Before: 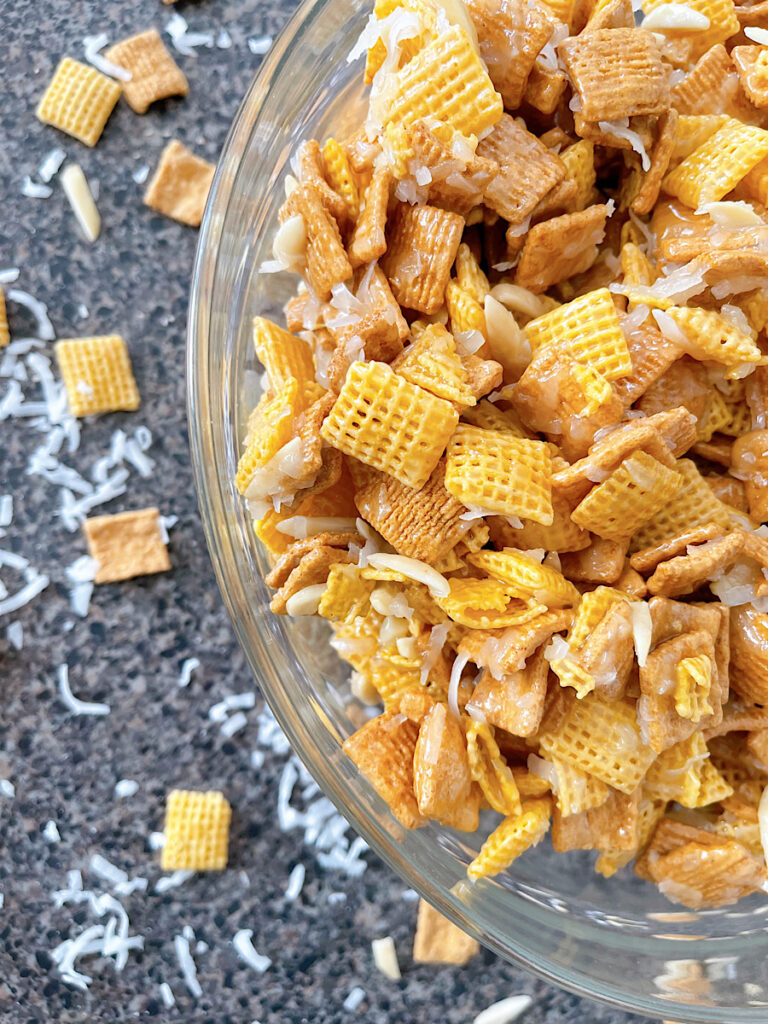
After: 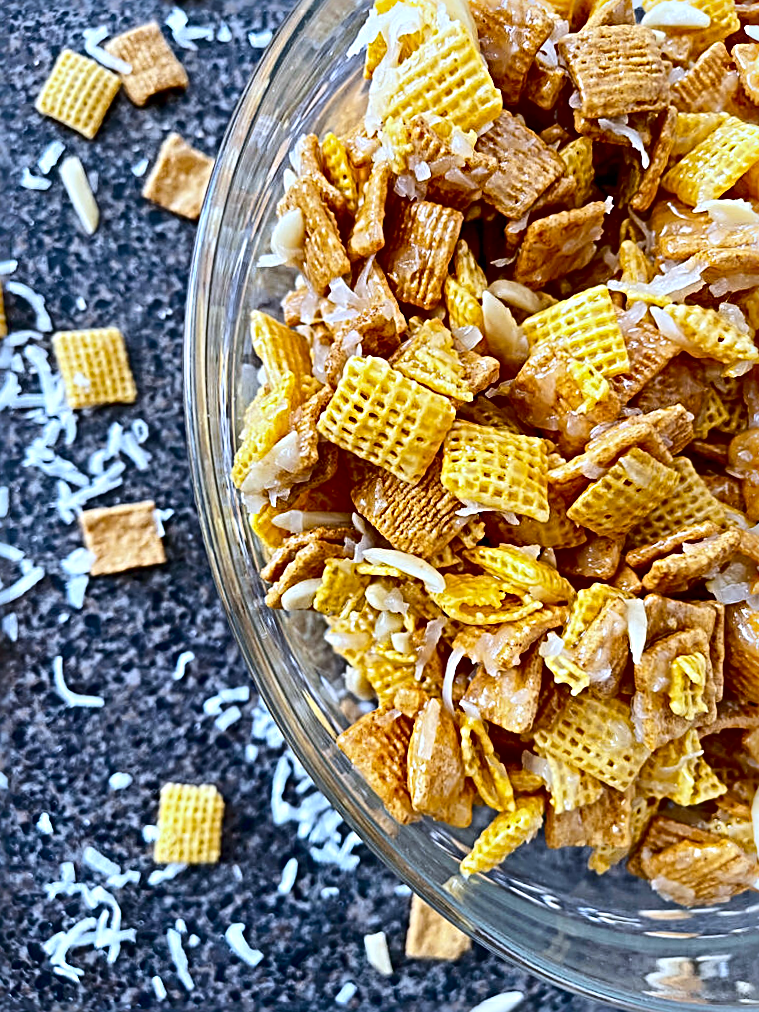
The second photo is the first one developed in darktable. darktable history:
crop and rotate: angle -0.5°
contrast brightness saturation: contrast 0.22, brightness -0.19, saturation 0.24
sharpen: radius 3.69, amount 0.928
white balance: red 0.931, blue 1.11
